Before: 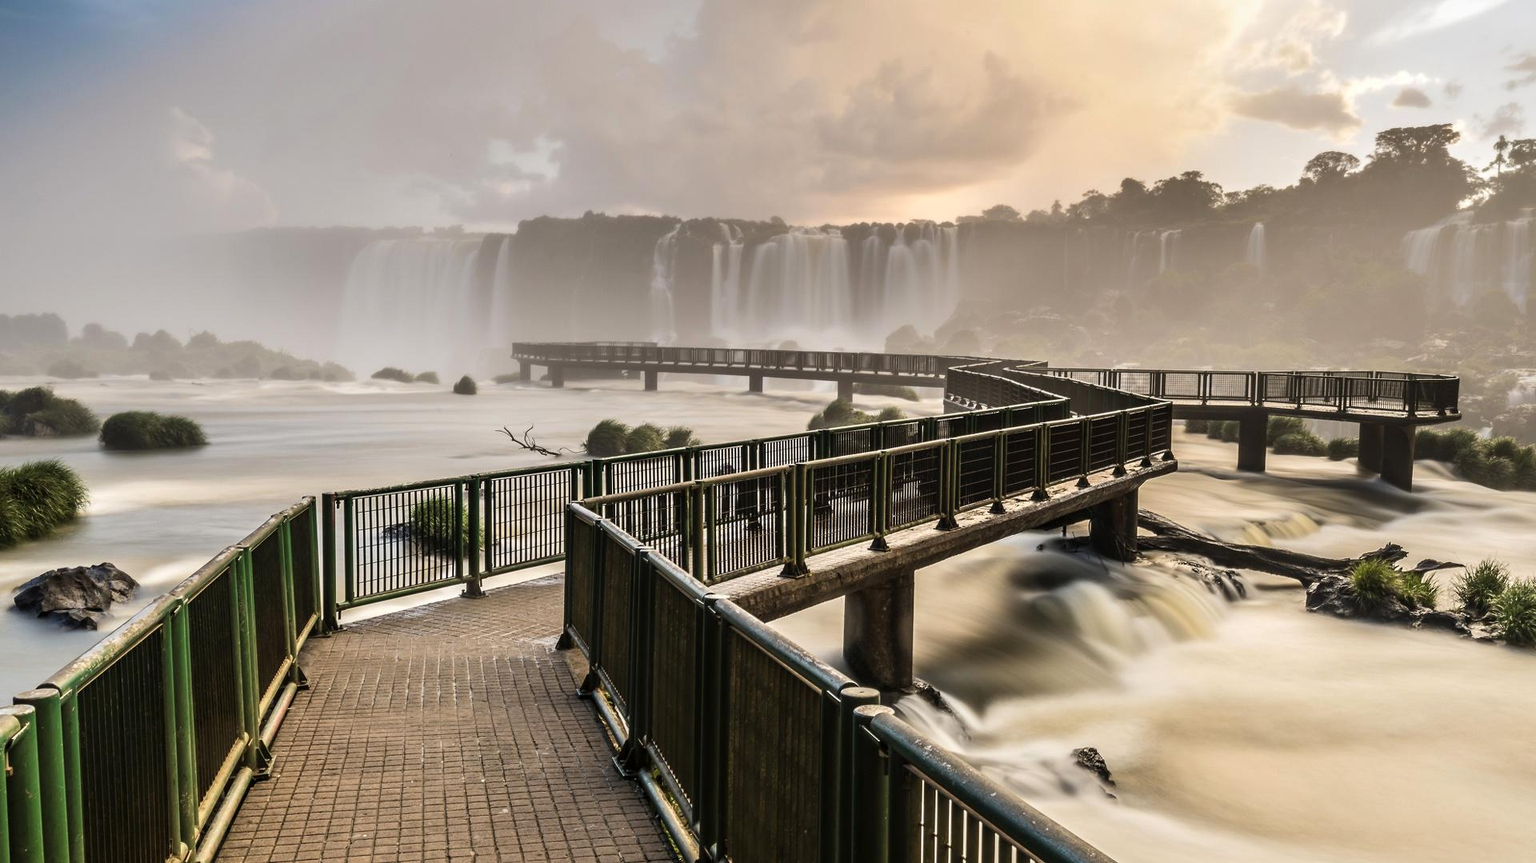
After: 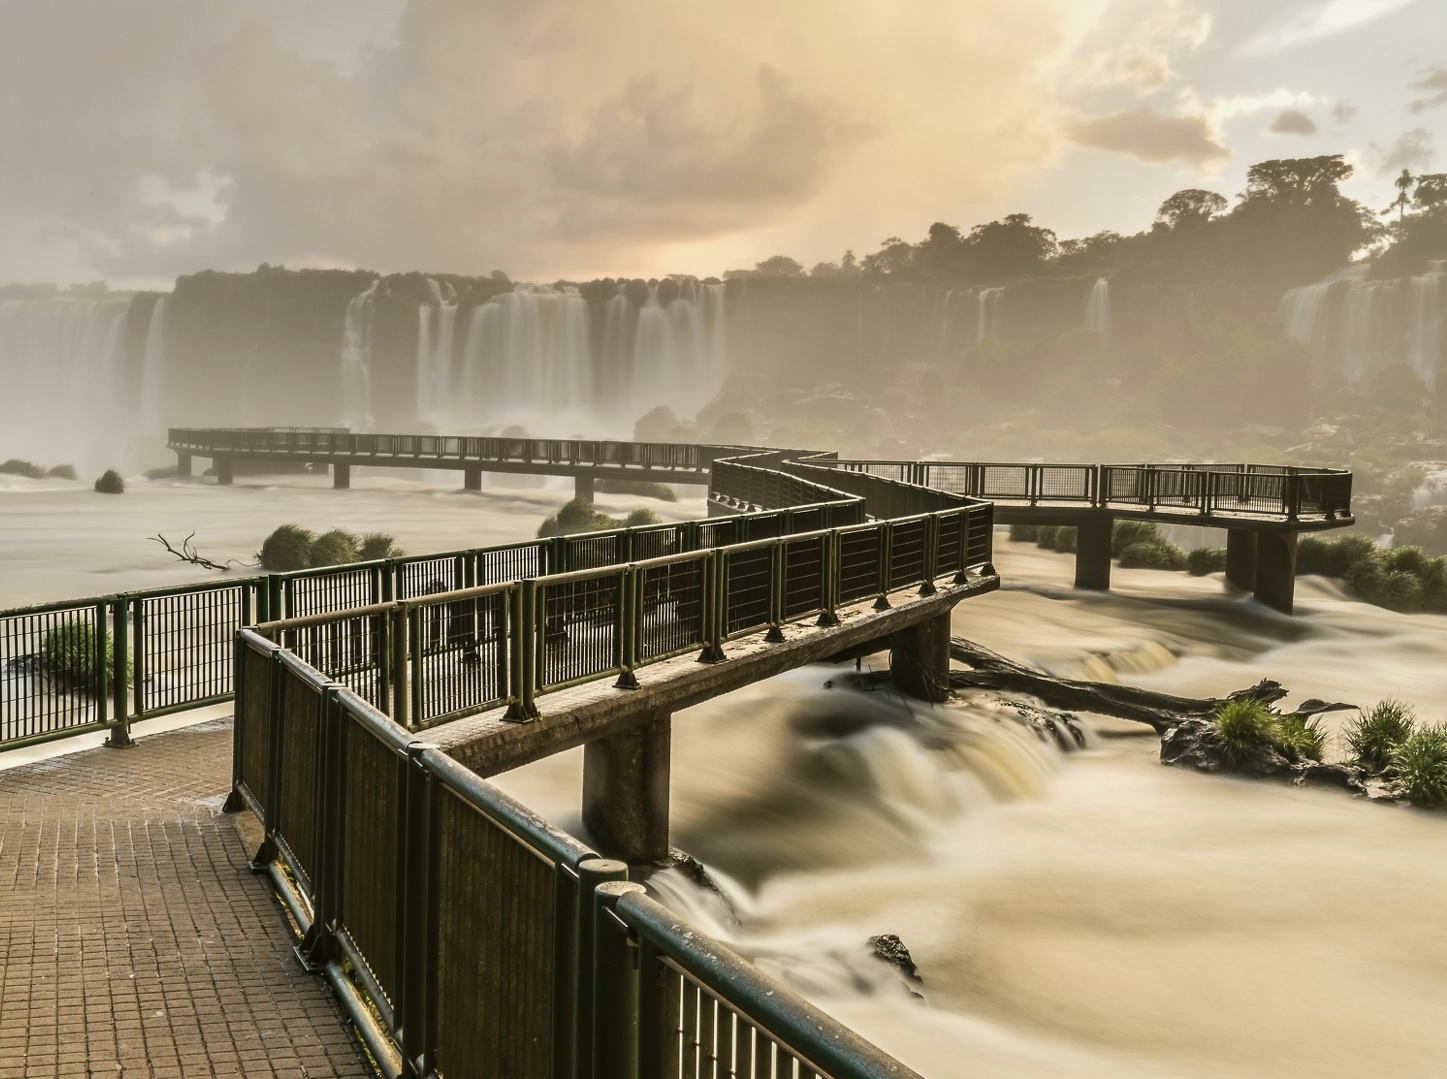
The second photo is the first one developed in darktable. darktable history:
color balance: mode lift, gamma, gain (sRGB), lift [1.04, 1, 1, 0.97], gamma [1.01, 1, 1, 0.97], gain [0.96, 1, 1, 0.97]
base curve: curves: ch0 [(0, 0) (0.989, 0.992)], preserve colors none
crop and rotate: left 24.6%
